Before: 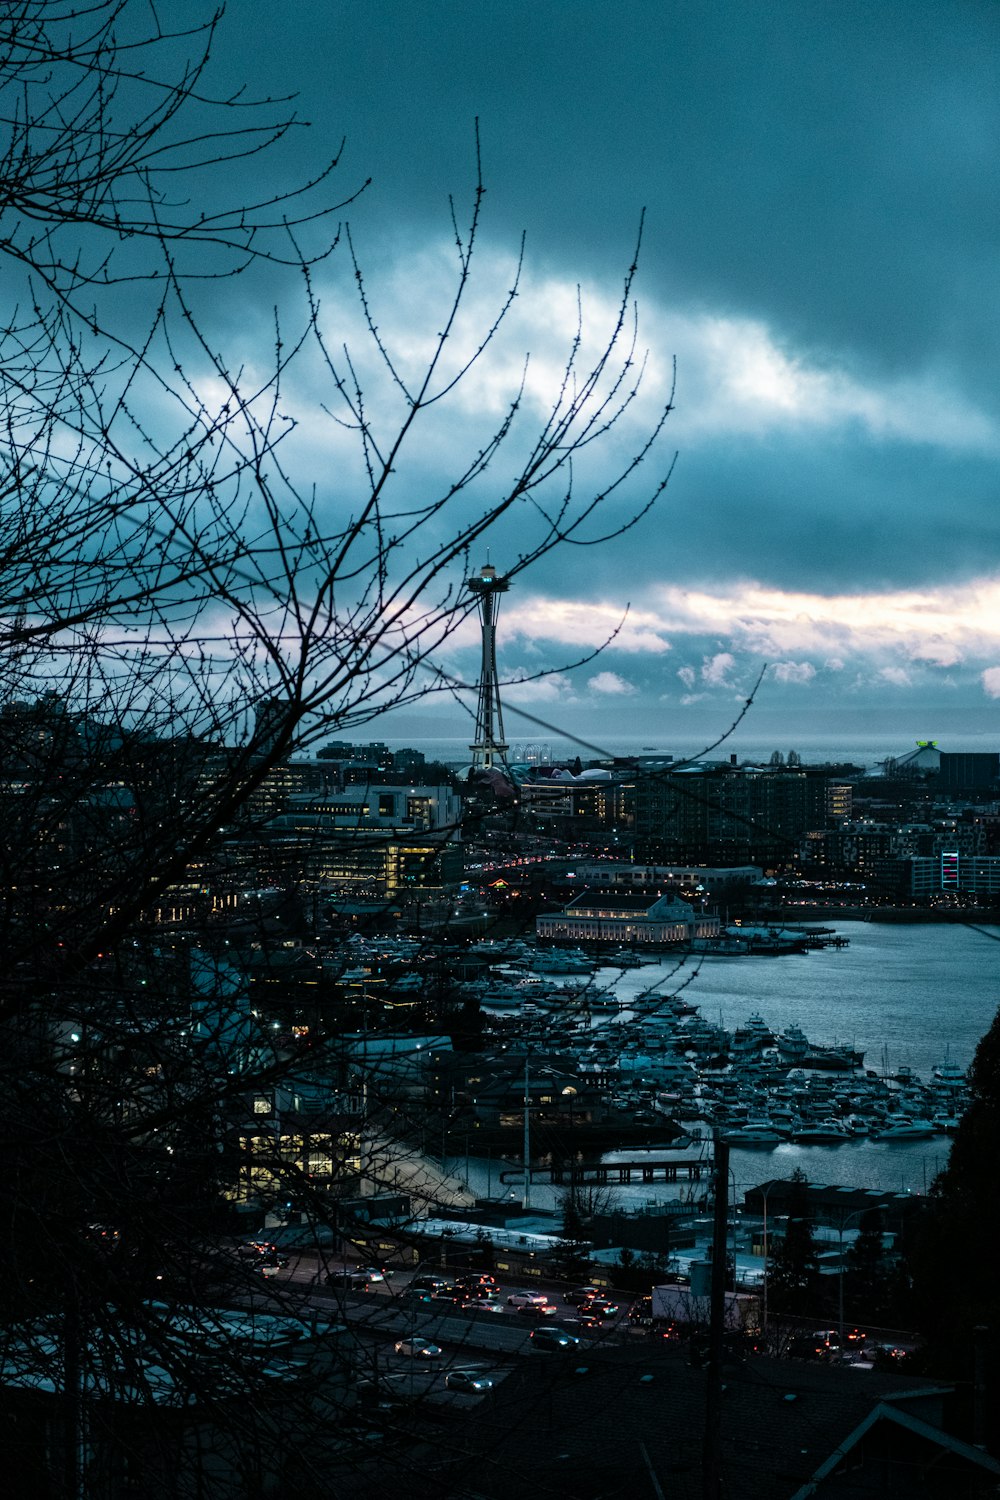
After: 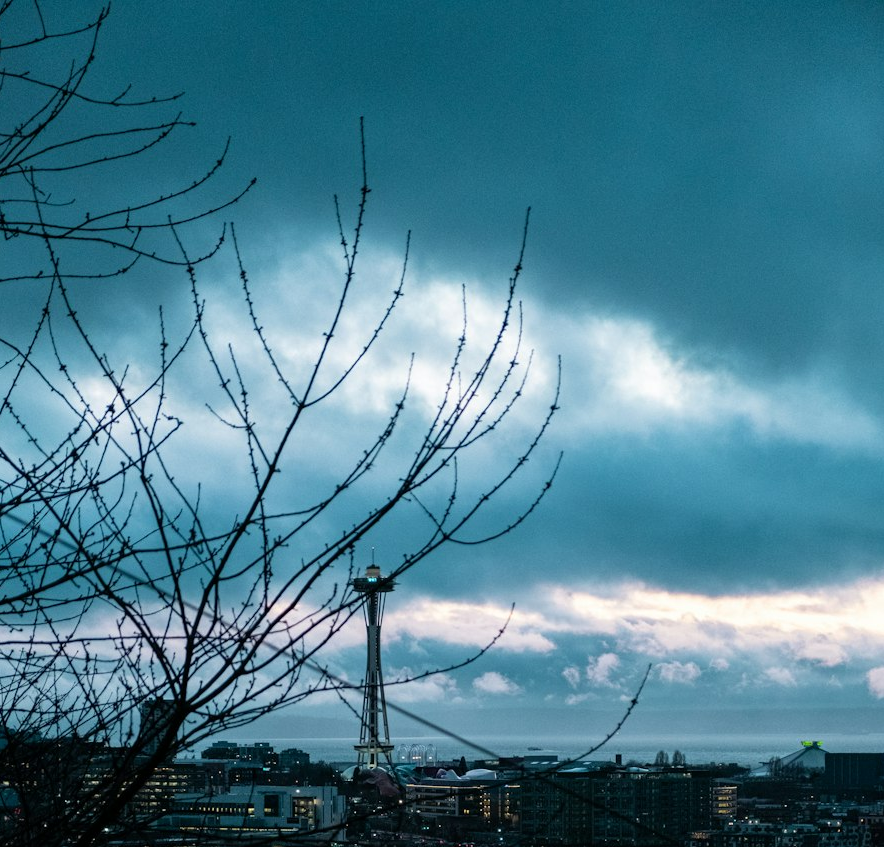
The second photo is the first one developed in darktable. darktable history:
crop and rotate: left 11.547%, bottom 43.468%
